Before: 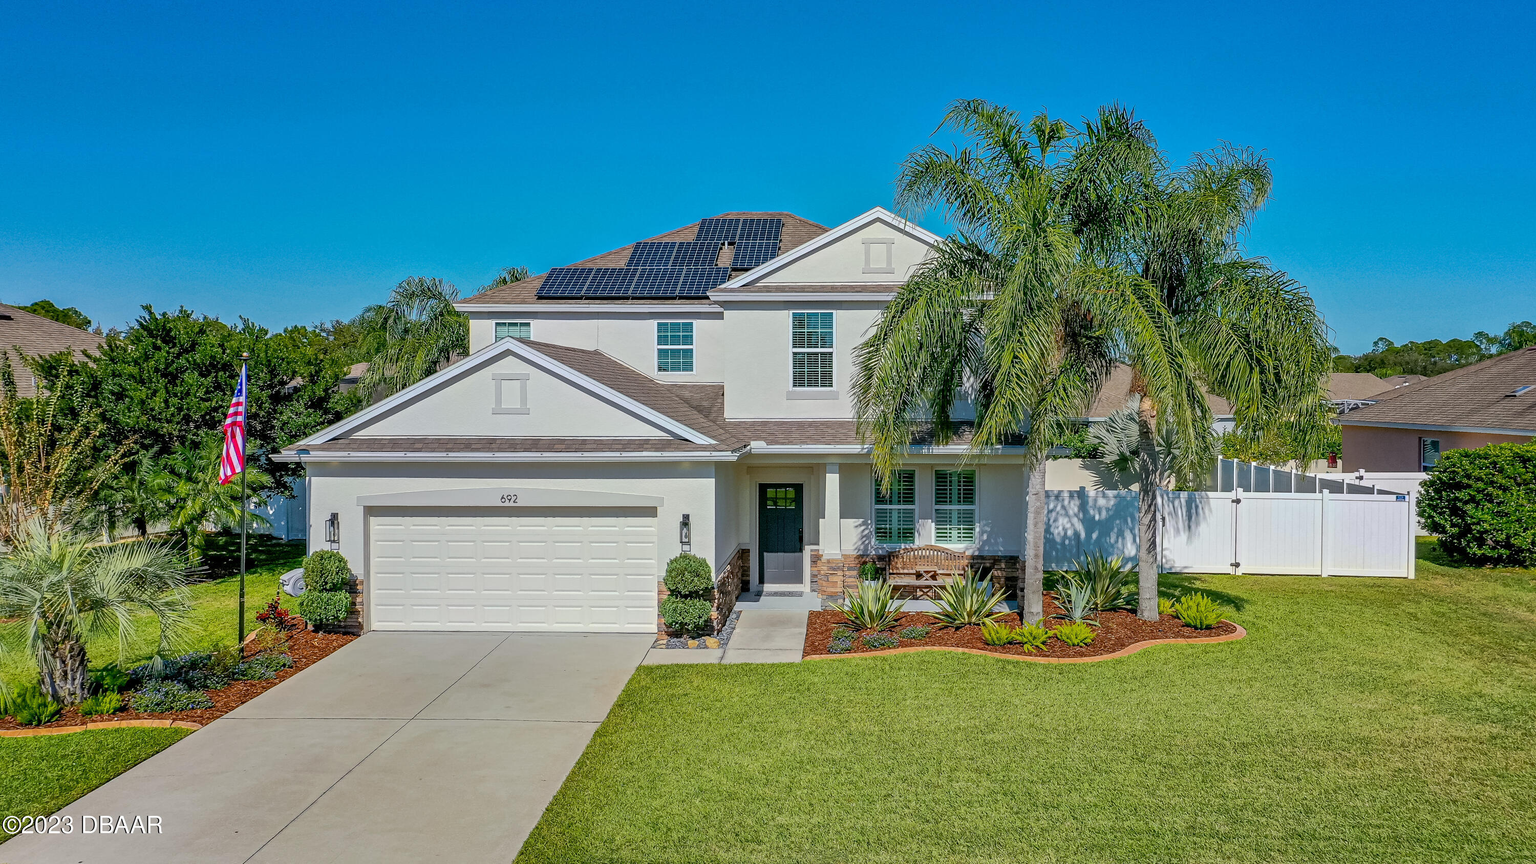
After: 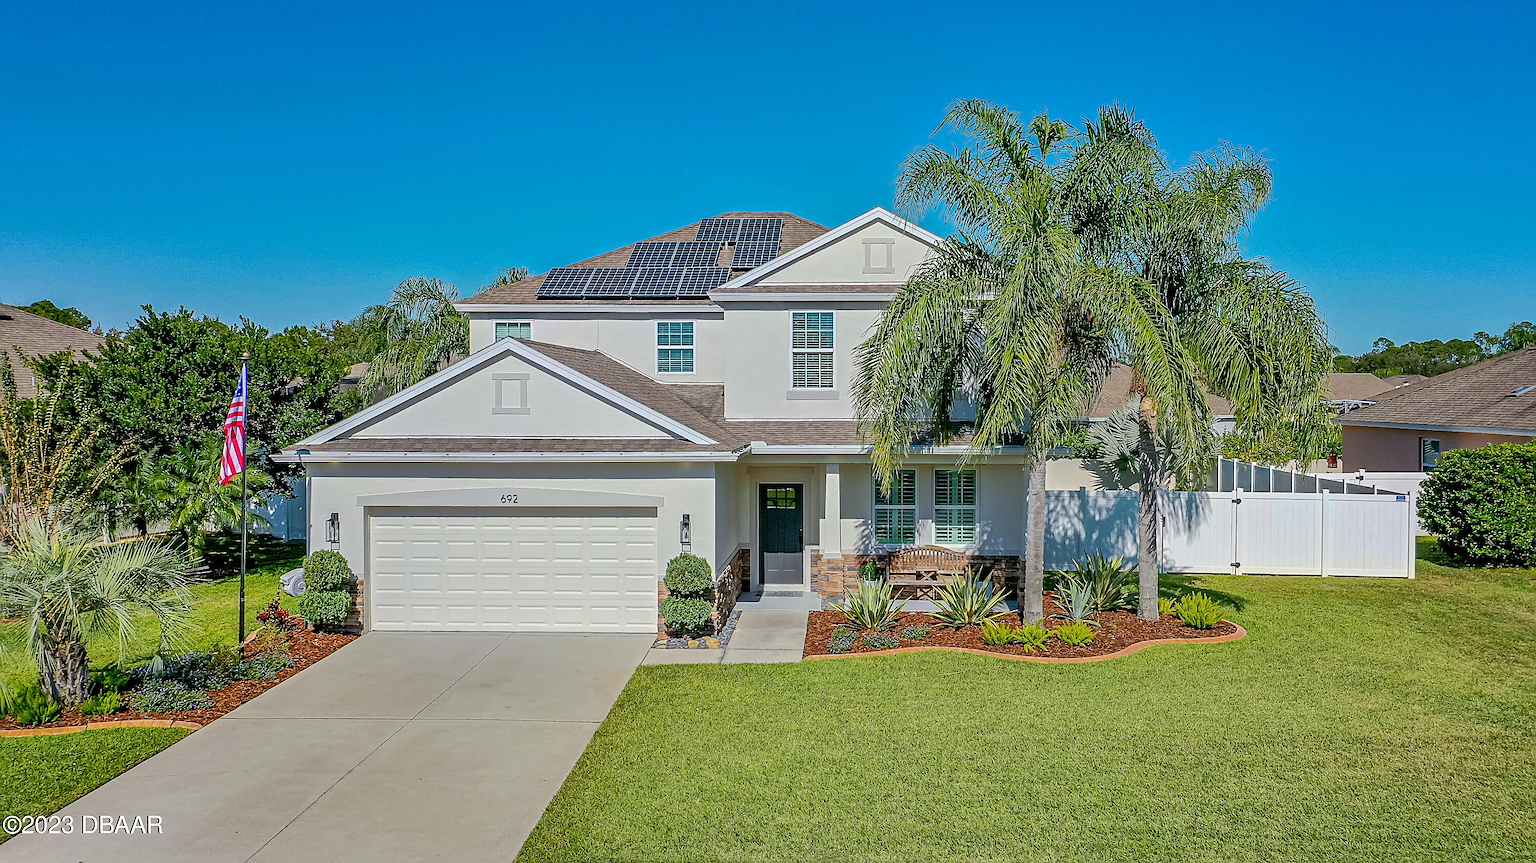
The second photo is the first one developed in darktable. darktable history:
exposure: exposure -0.011 EV, compensate exposure bias true, compensate highlight preservation false
sharpen: on, module defaults
